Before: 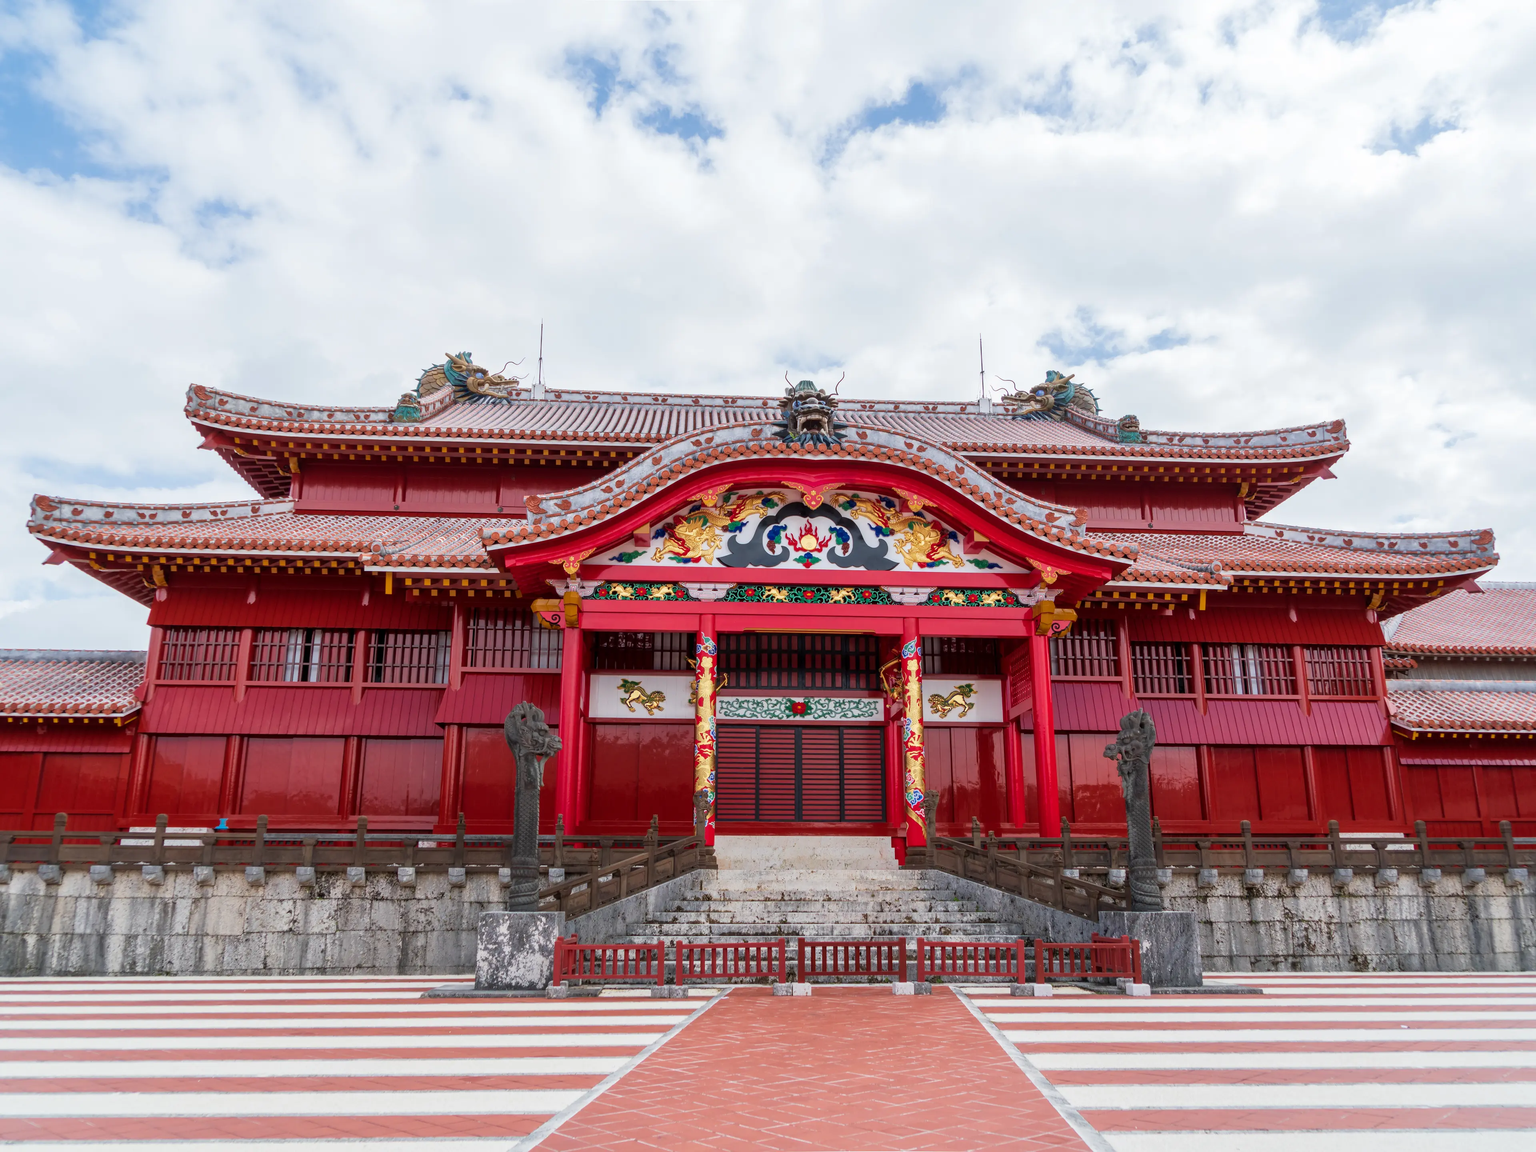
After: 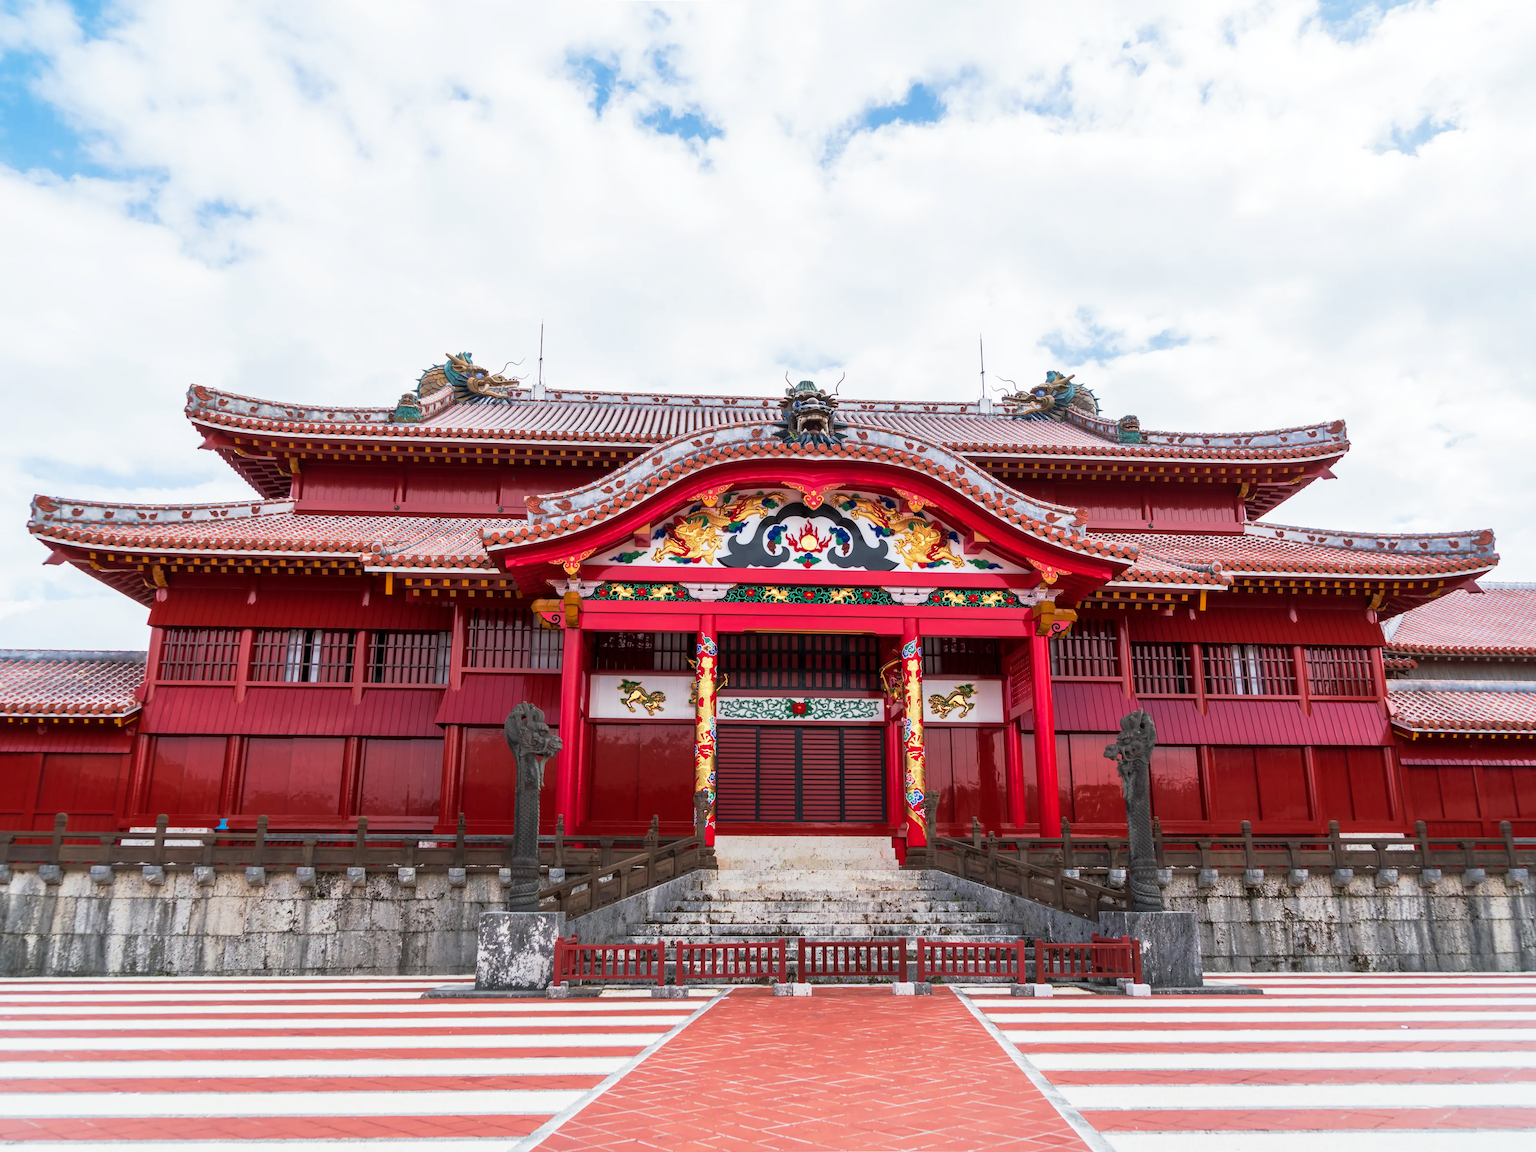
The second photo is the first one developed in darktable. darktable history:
tone equalizer: edges refinement/feathering 500, mask exposure compensation -1.57 EV, preserve details no
base curve: curves: ch0 [(0, 0) (0.257, 0.25) (0.482, 0.586) (0.757, 0.871) (1, 1)], preserve colors none
